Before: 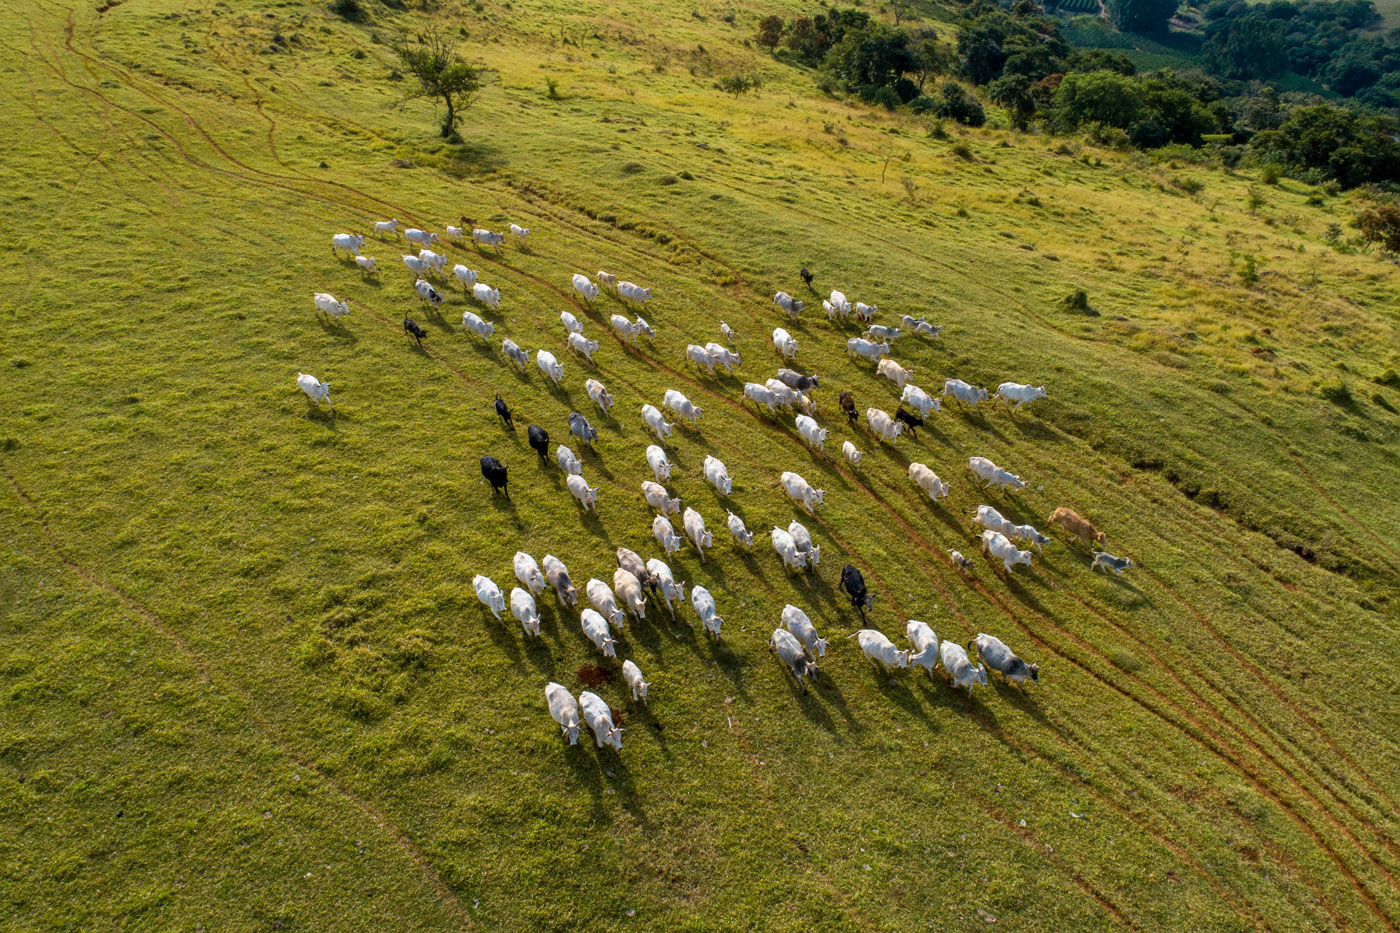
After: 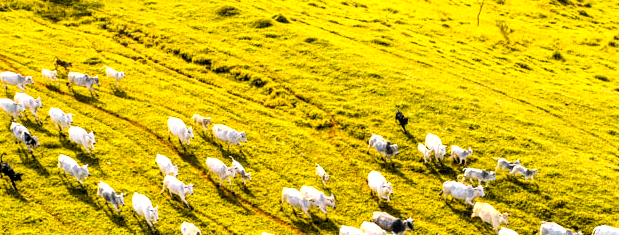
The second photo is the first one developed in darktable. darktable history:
local contrast: on, module defaults
crop: left 28.998%, top 16.841%, right 26.738%, bottom 57.905%
color correction: highlights a* 6.87, highlights b* 4.27
levels: levels [0.062, 0.494, 0.925]
contrast brightness saturation: contrast 0.197, brightness 0.162, saturation 0.224
tone curve: curves: ch0 [(0, 0.029) (0.087, 0.084) (0.227, 0.239) (0.46, 0.576) (0.657, 0.796) (0.861, 0.932) (0.997, 0.951)]; ch1 [(0, 0) (0.353, 0.344) (0.45, 0.46) (0.502, 0.494) (0.534, 0.523) (0.573, 0.576) (0.602, 0.631) (0.647, 0.669) (1, 1)]; ch2 [(0, 0) (0.333, 0.346) (0.385, 0.395) (0.44, 0.466) (0.5, 0.493) (0.521, 0.56) (0.553, 0.579) (0.573, 0.599) (0.667, 0.777) (1, 1)], color space Lab, independent channels, preserve colors none
filmic rgb: middle gray luminance 18.38%, black relative exposure -11.56 EV, white relative exposure 2.6 EV, target black luminance 0%, hardness 8.4, latitude 98.46%, contrast 1.079, shadows ↔ highlights balance 0.411%
